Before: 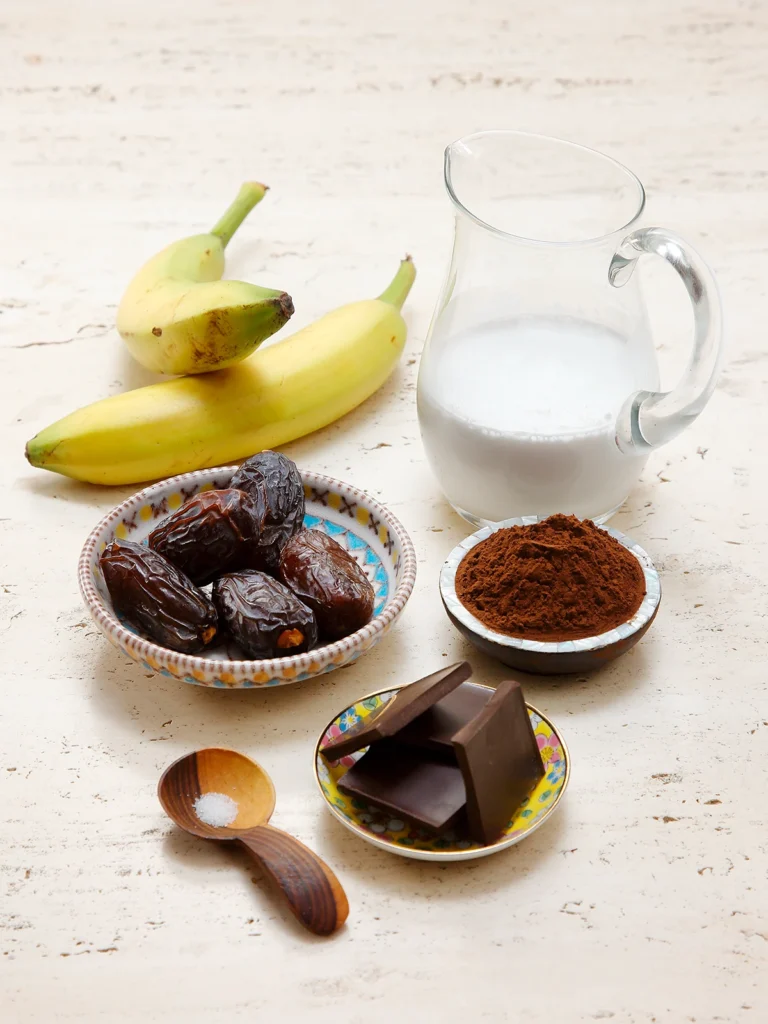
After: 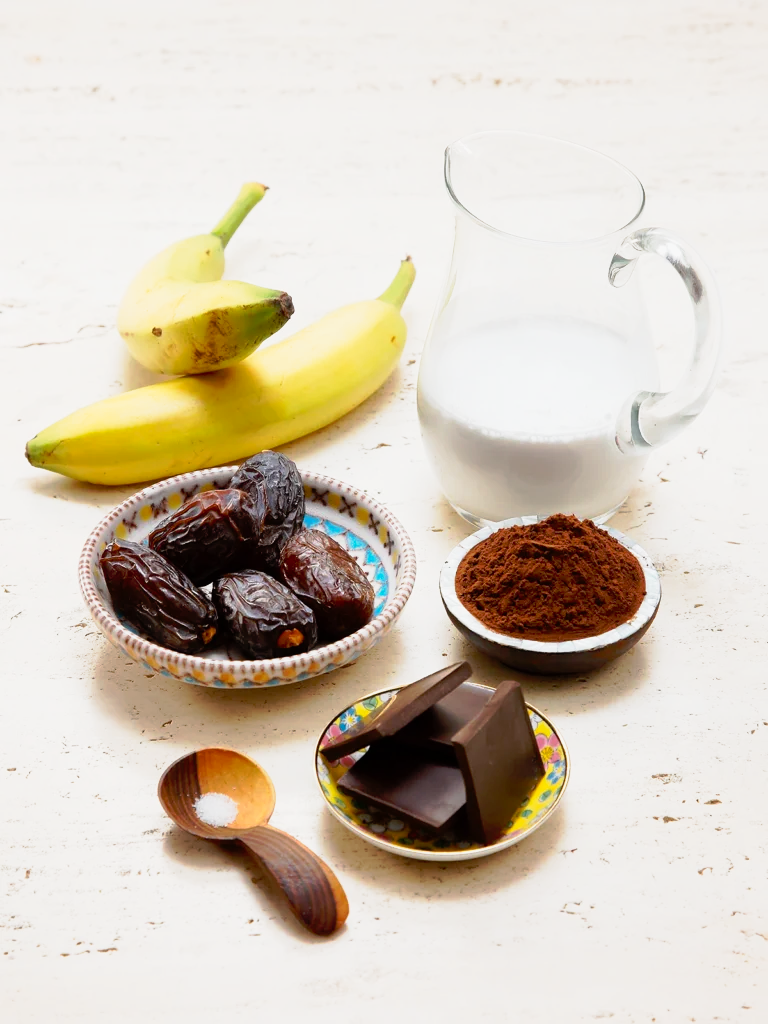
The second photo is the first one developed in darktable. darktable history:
tone curve: curves: ch0 [(0, 0) (0.105, 0.068) (0.181, 0.185) (0.28, 0.291) (0.384, 0.404) (0.485, 0.531) (0.638, 0.681) (0.795, 0.879) (1, 0.977)]; ch1 [(0, 0) (0.161, 0.092) (0.35, 0.33) (0.379, 0.401) (0.456, 0.469) (0.504, 0.5) (0.512, 0.514) (0.58, 0.597) (0.635, 0.646) (1, 1)]; ch2 [(0, 0) (0.371, 0.362) (0.437, 0.437) (0.5, 0.5) (0.53, 0.523) (0.56, 0.58) (0.622, 0.606) (1, 1)], preserve colors none
